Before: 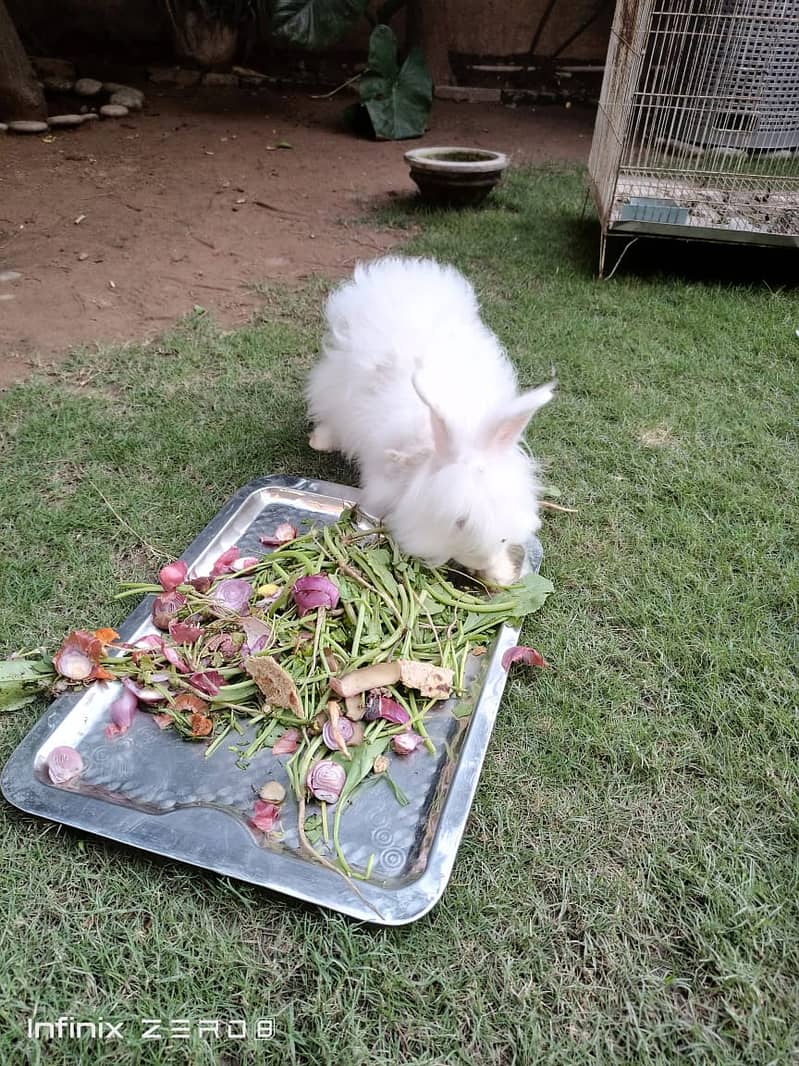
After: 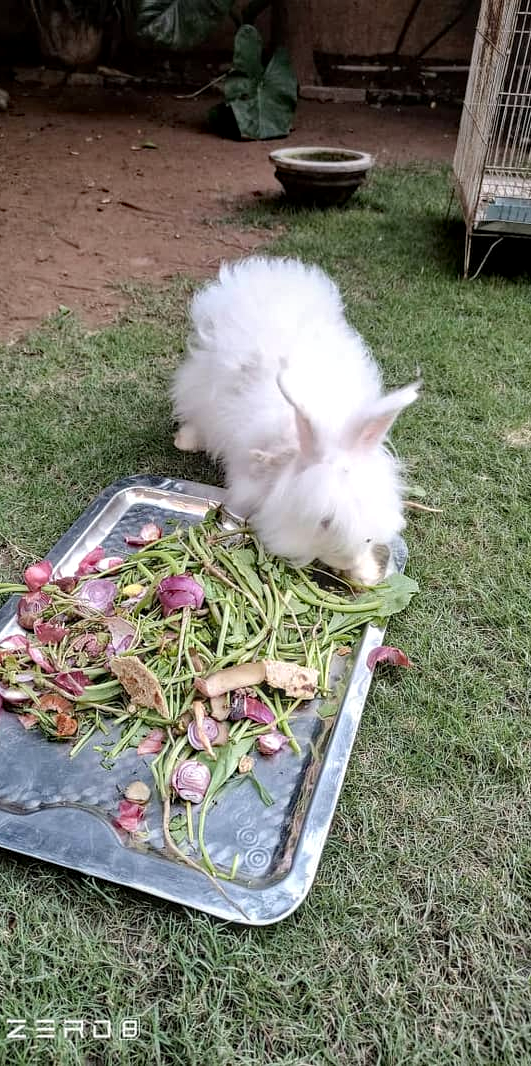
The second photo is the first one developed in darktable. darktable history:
haze removal: compatibility mode true, adaptive false
crop: left 16.899%, right 16.556%
local contrast: on, module defaults
tone equalizer: on, module defaults
